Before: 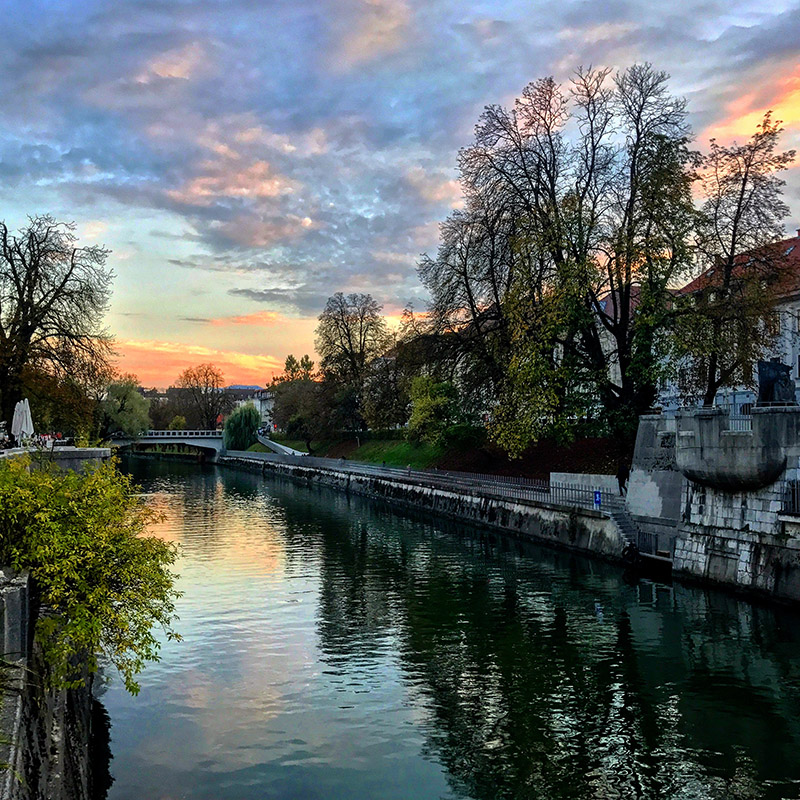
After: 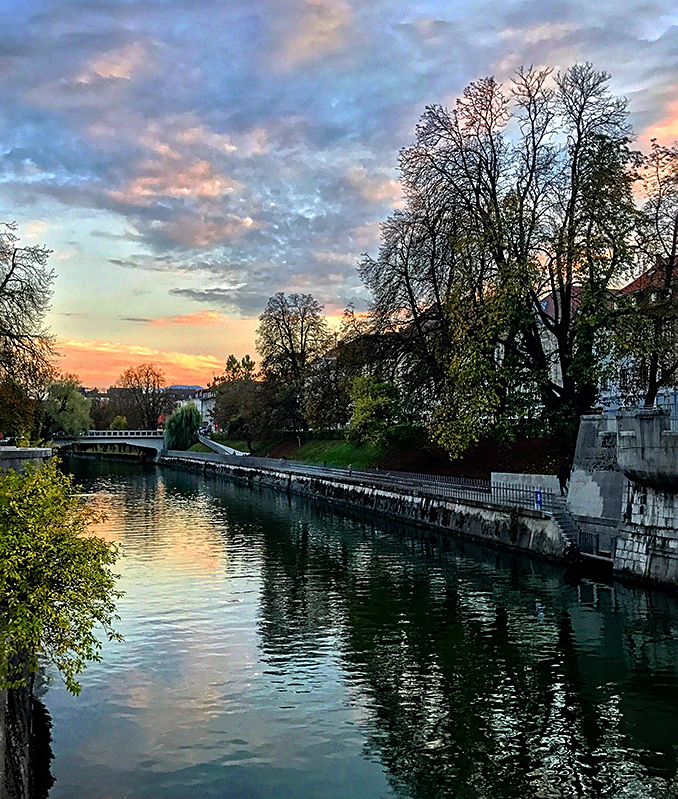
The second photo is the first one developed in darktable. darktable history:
crop: left 7.456%, right 7.786%
sharpen: on, module defaults
